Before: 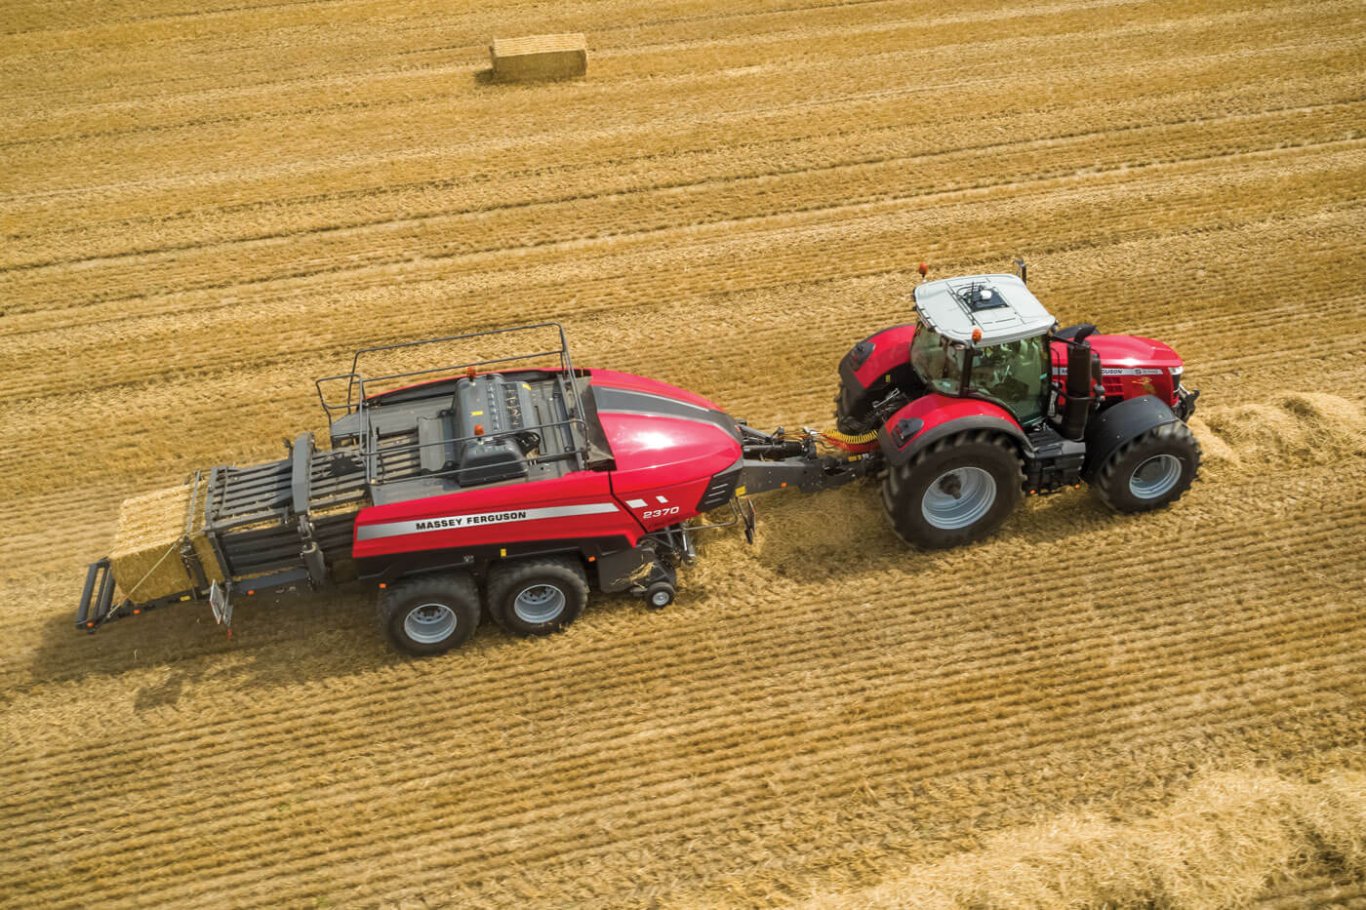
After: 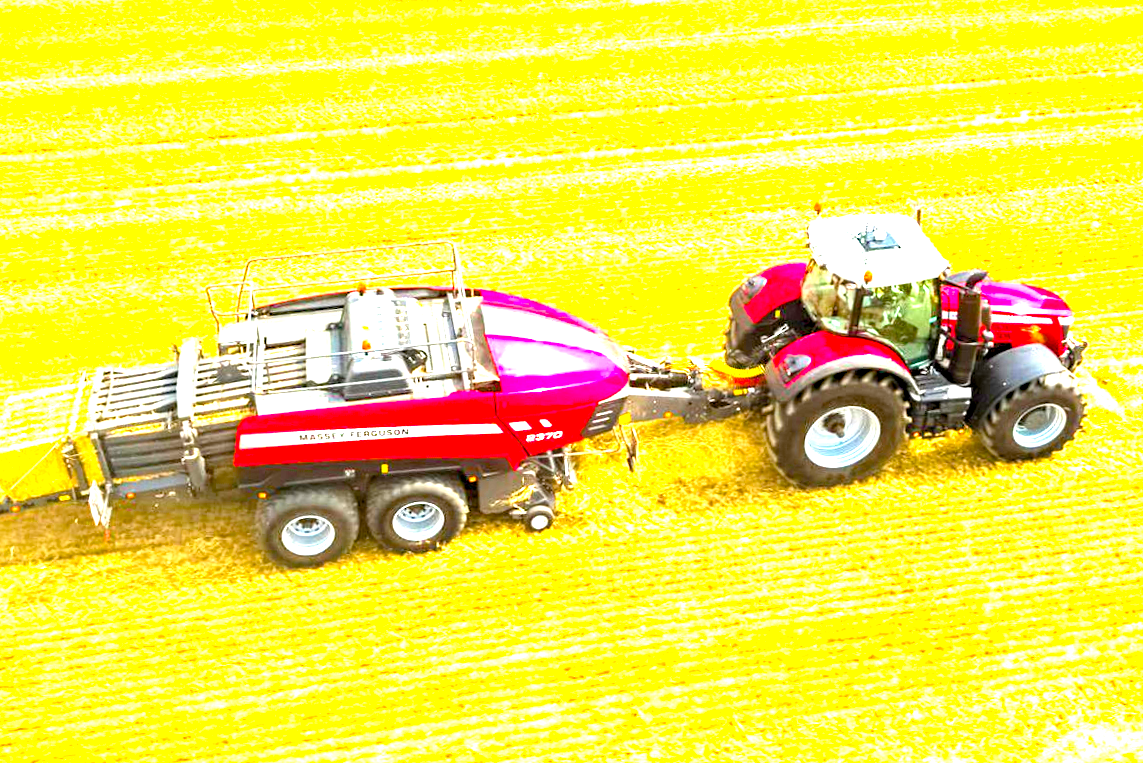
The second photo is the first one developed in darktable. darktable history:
haze removal: adaptive false
exposure: exposure 2.995 EV, compensate exposure bias true, compensate highlight preservation false
crop and rotate: angle -2.9°, left 5.261%, top 5.156%, right 4.73%, bottom 4.696%
color balance rgb: power › luminance -8.997%, global offset › luminance -0.864%, shadows fall-off 101.807%, perceptual saturation grading › global saturation 37.031%, perceptual saturation grading › shadows 35.672%, mask middle-gray fulcrum 22.635%
